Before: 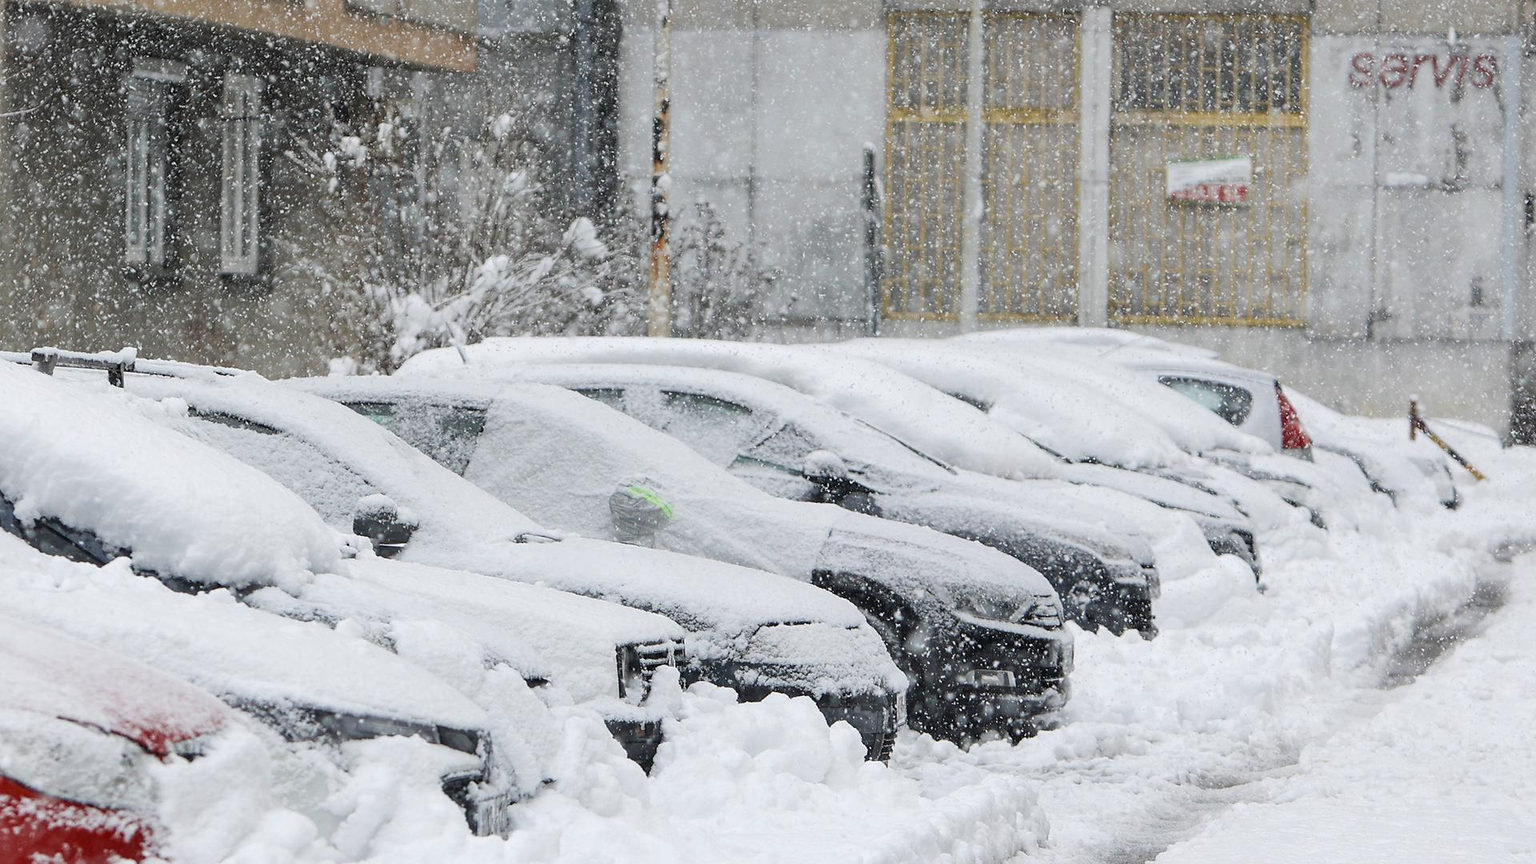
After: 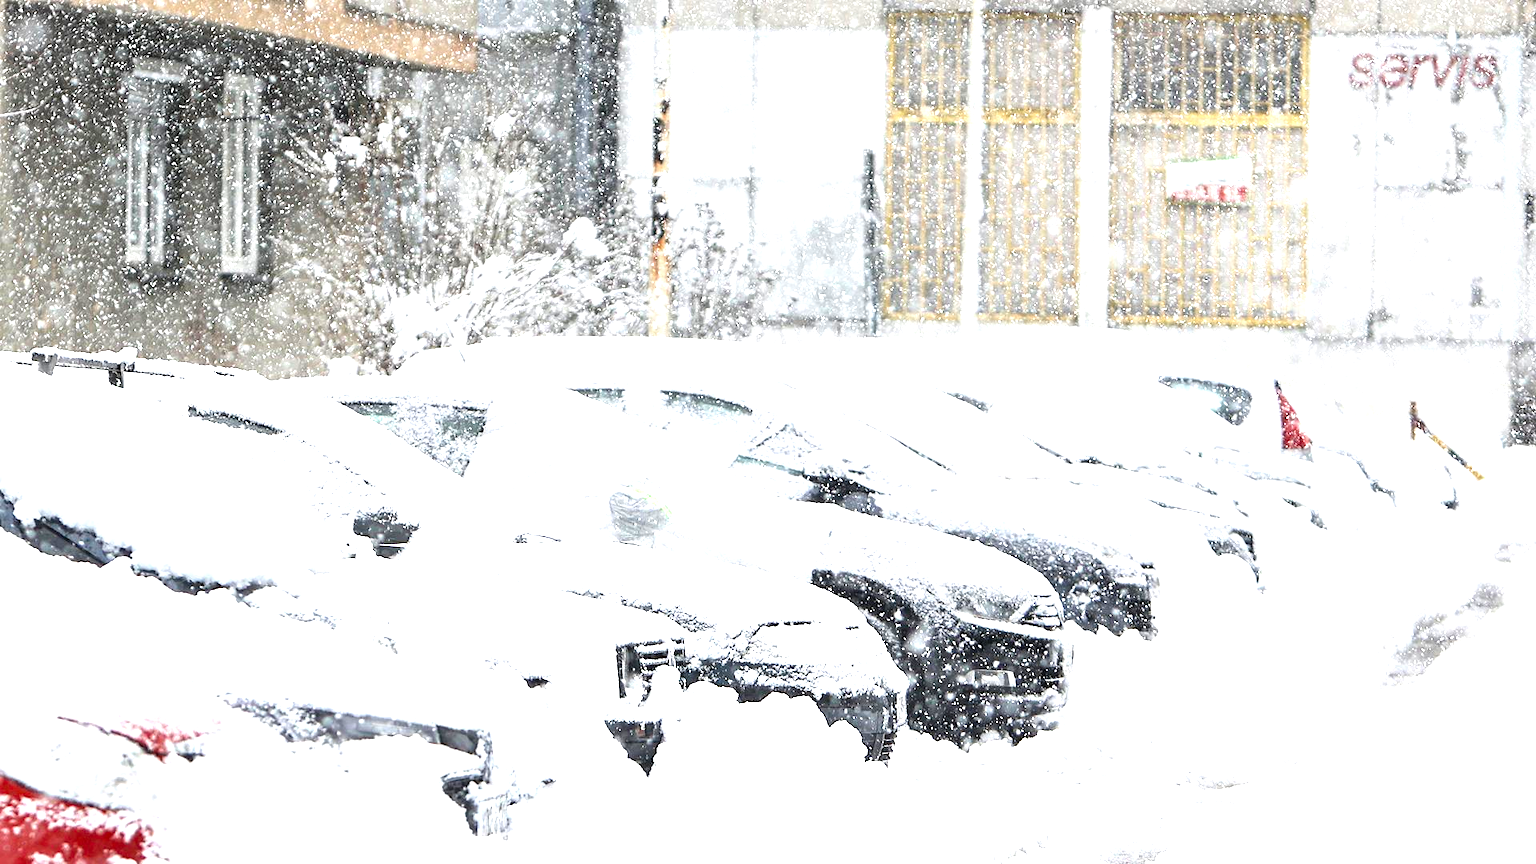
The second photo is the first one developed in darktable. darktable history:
levels: levels [0, 0.374, 0.749]
exposure: exposure 0.434 EV, compensate highlight preservation false
